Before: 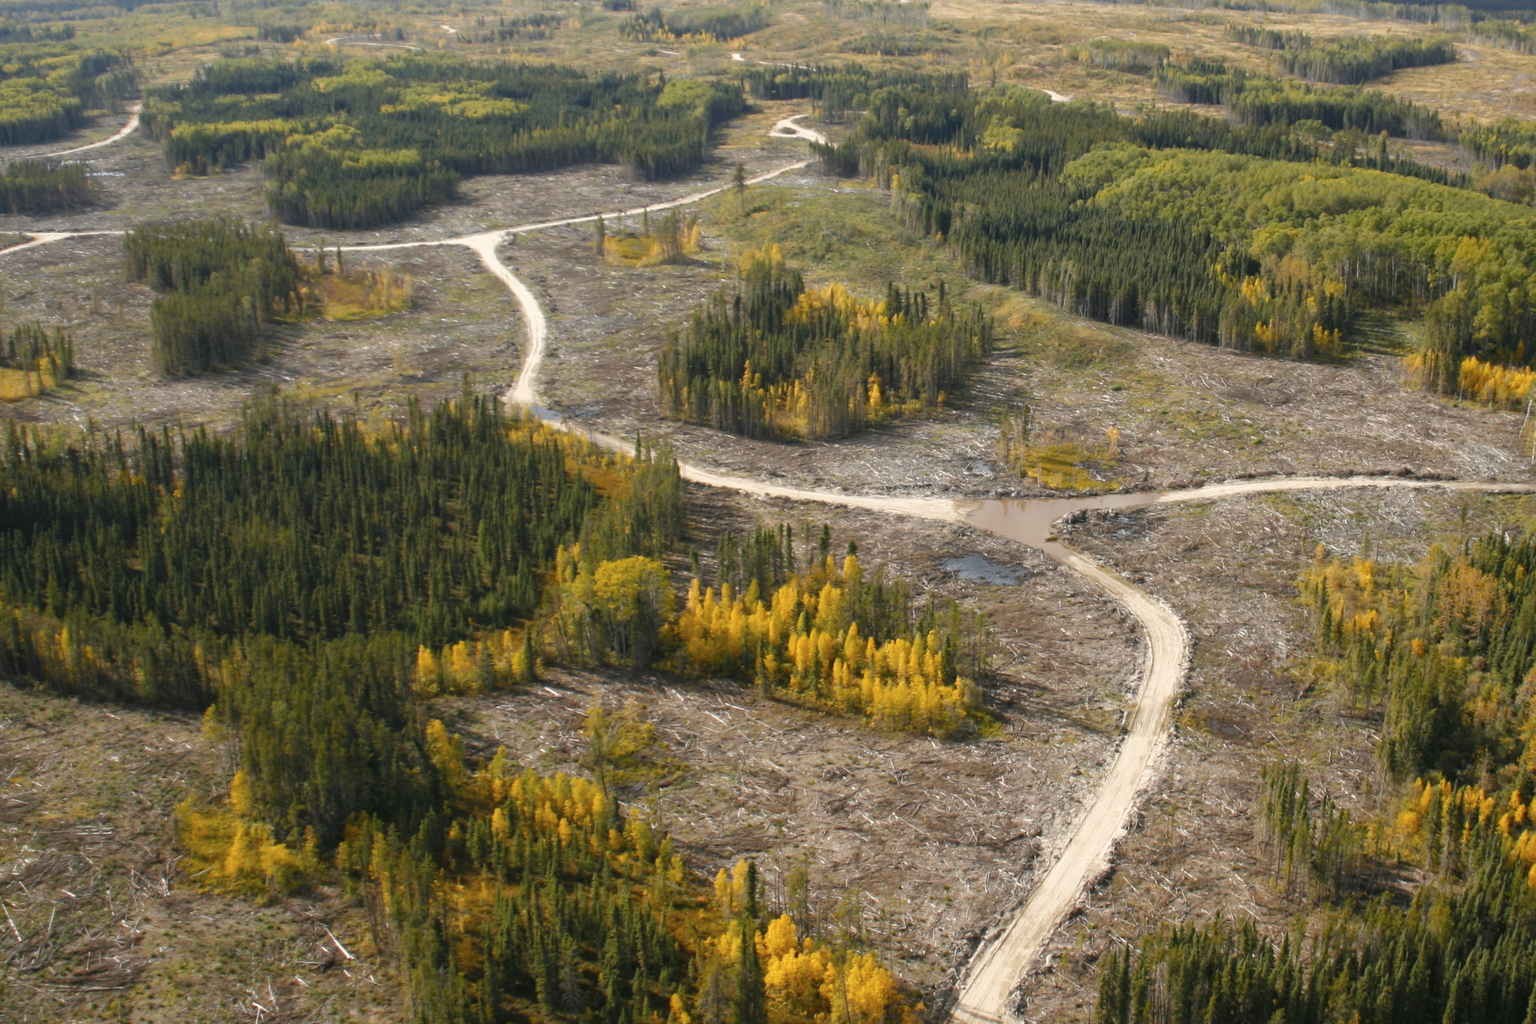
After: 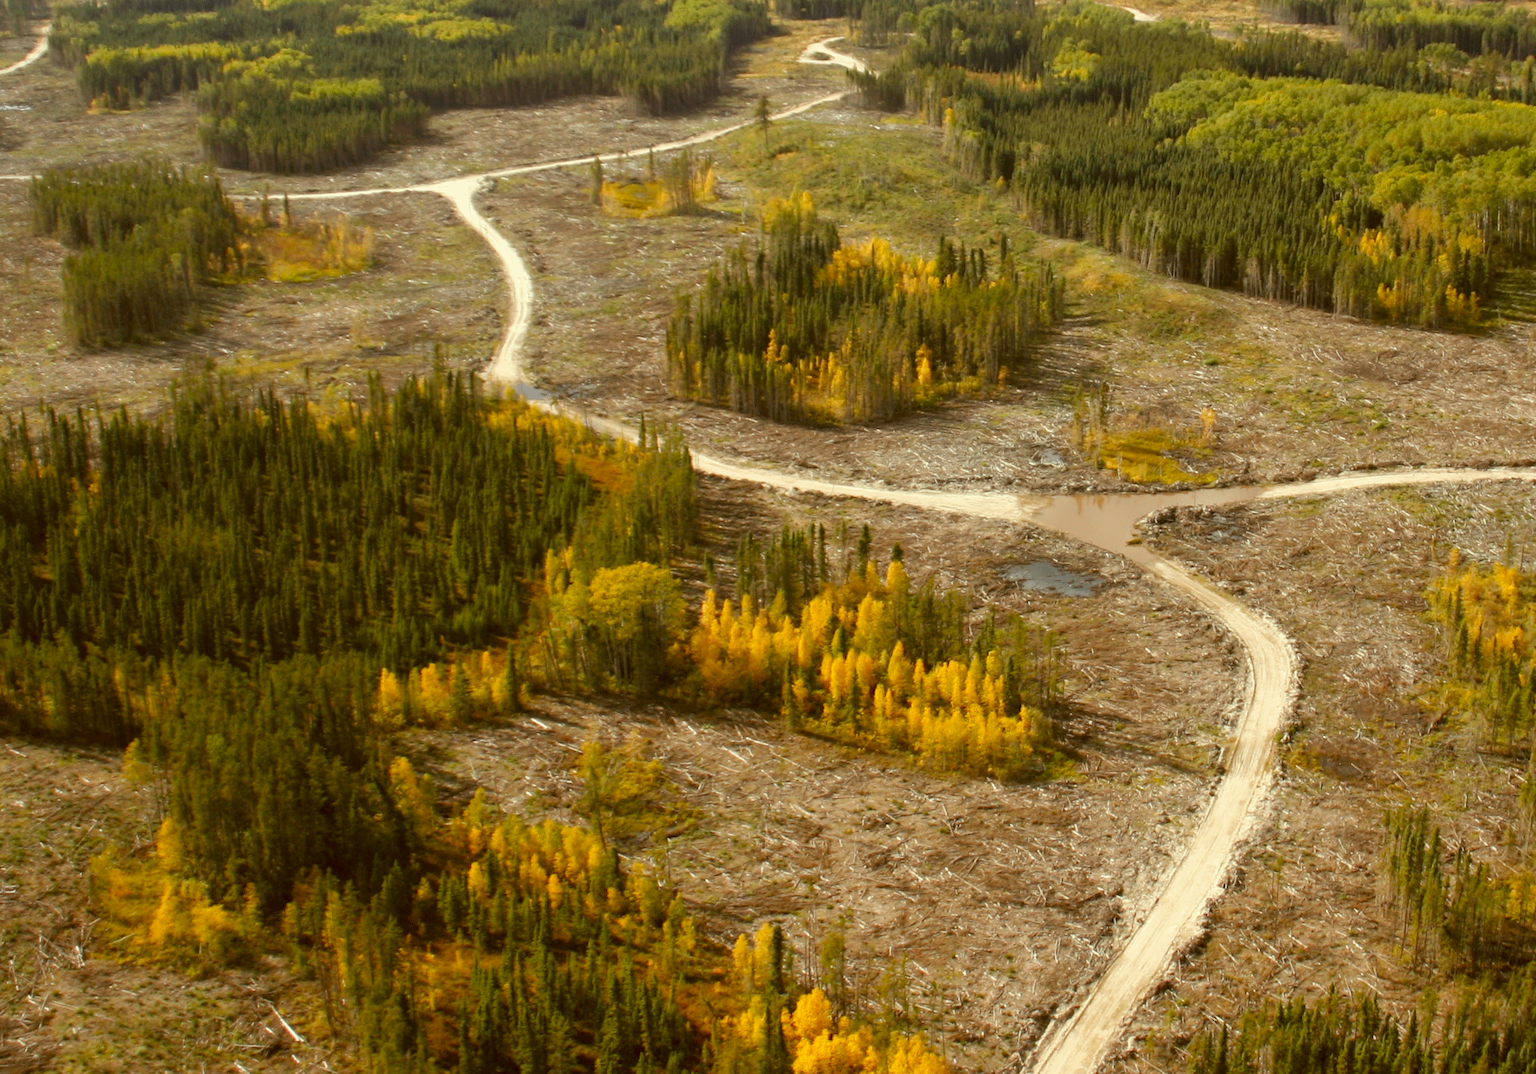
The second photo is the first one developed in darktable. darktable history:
exposure: compensate highlight preservation false
color correction: highlights a* -5.94, highlights b* 9.48, shadows a* 10.12, shadows b* 23.94
crop: left 6.446%, top 8.188%, right 9.538%, bottom 3.548%
